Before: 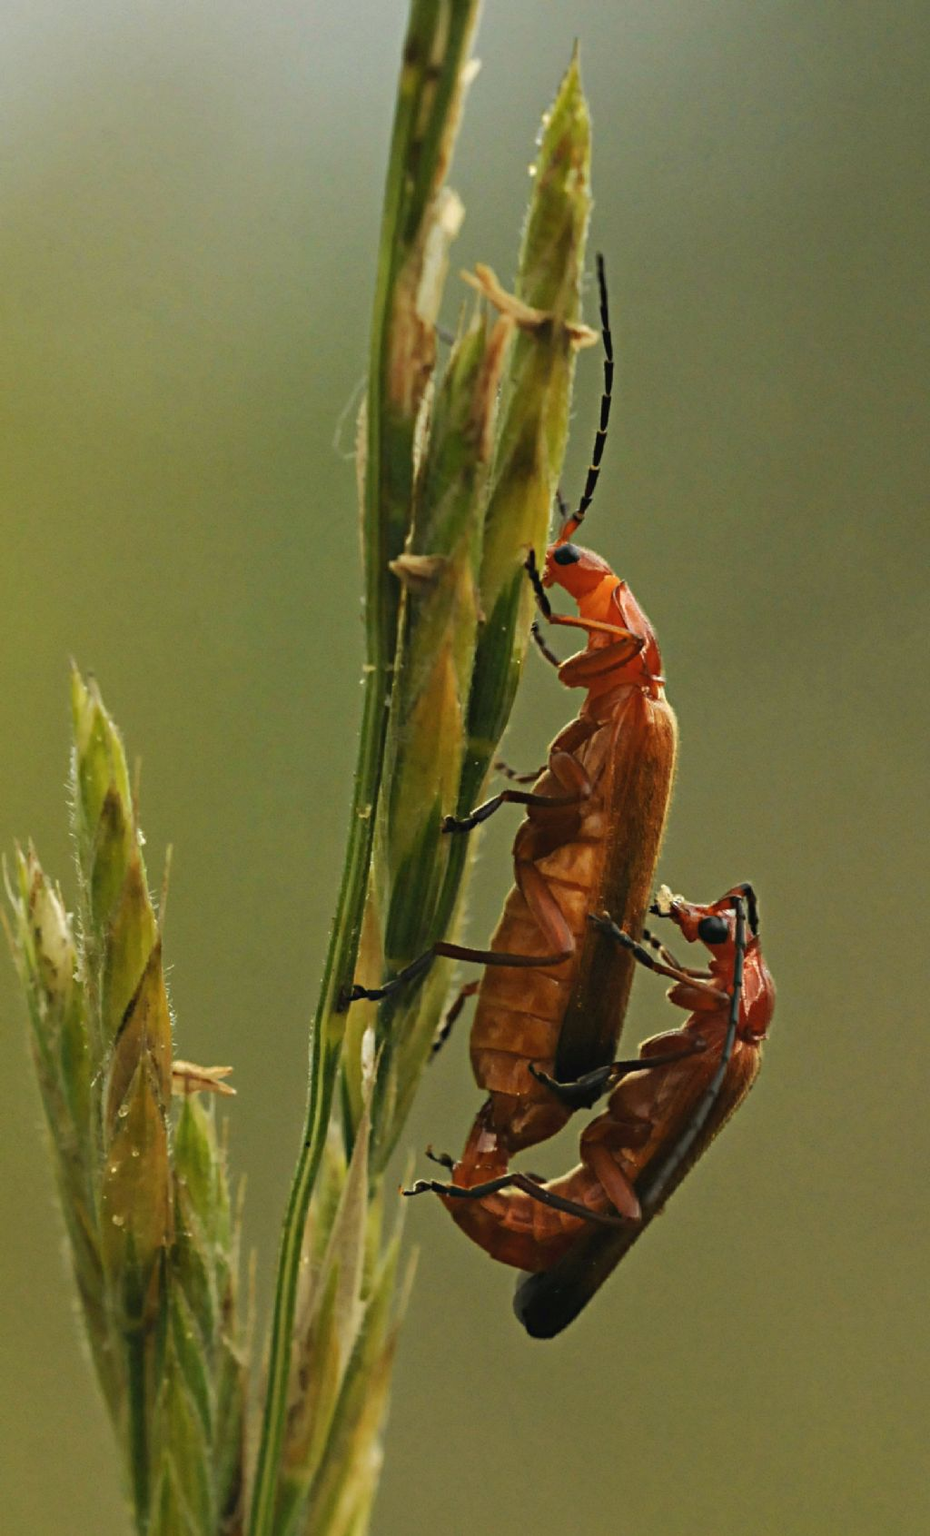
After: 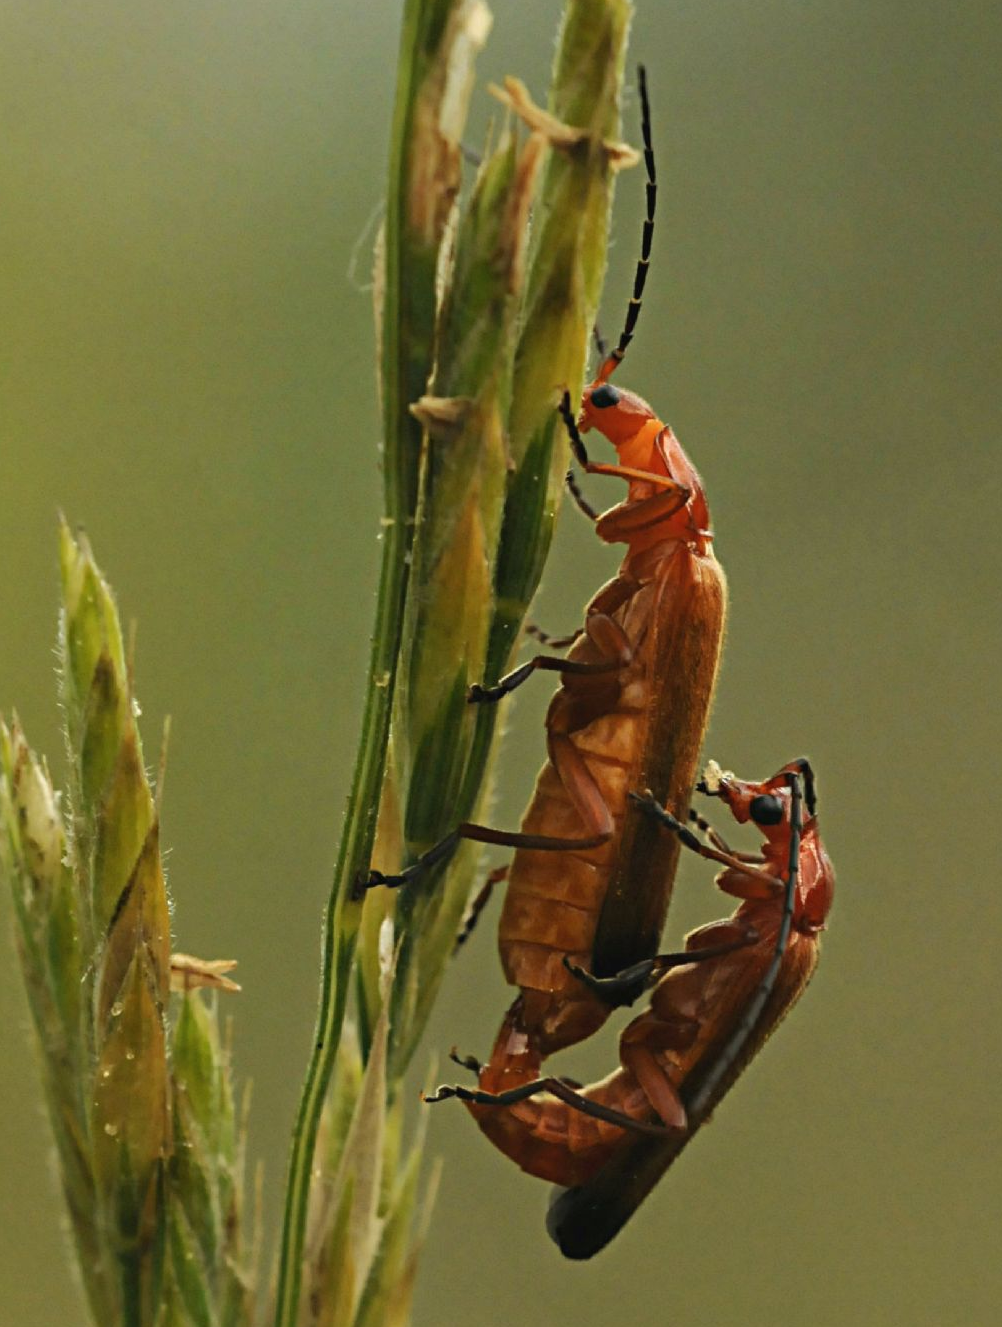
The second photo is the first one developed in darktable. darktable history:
crop and rotate: left 1.926%, top 12.762%, right 0.222%, bottom 8.735%
